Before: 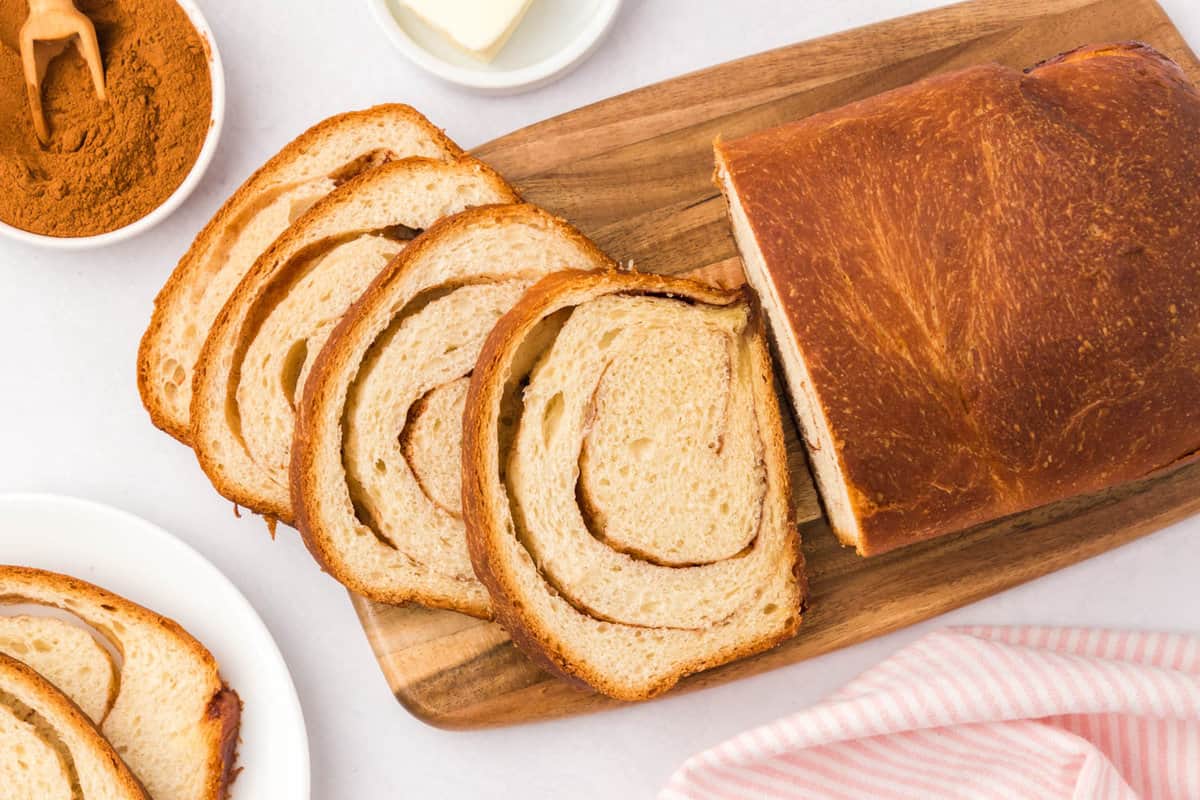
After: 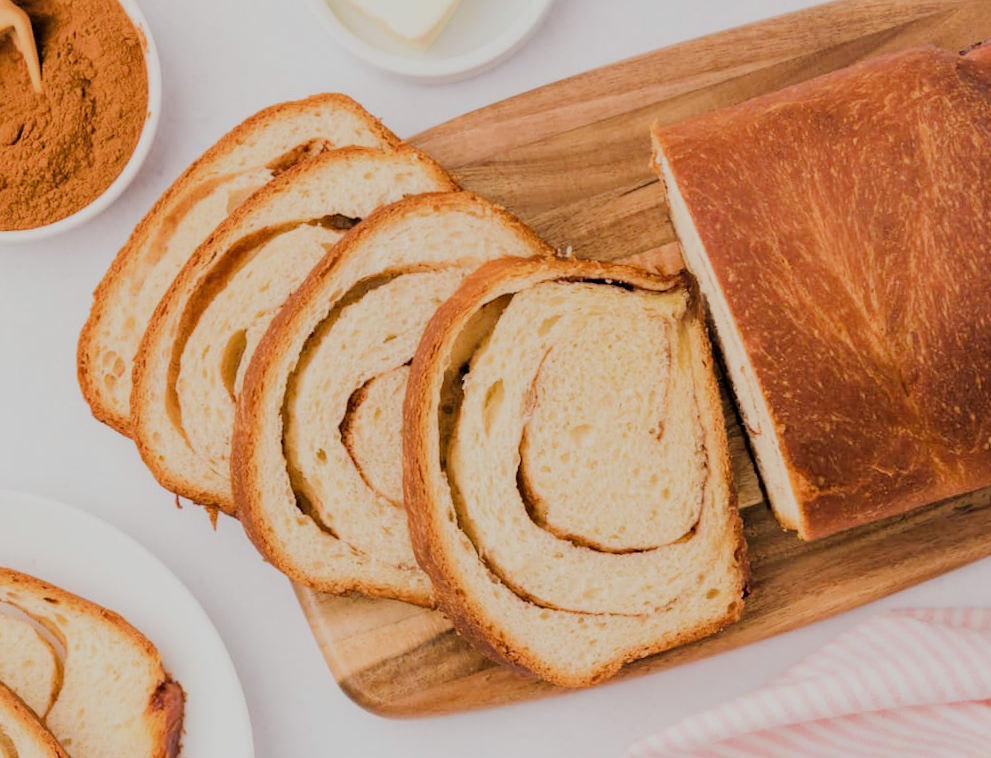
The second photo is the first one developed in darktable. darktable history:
exposure: exposure 0.203 EV, compensate highlight preservation false
crop and rotate: angle 0.679°, left 4.209%, top 0.813%, right 11.703%, bottom 2.66%
filmic rgb: black relative exposure -6.15 EV, white relative exposure 6.97 EV, hardness 2.23, iterations of high-quality reconstruction 0
